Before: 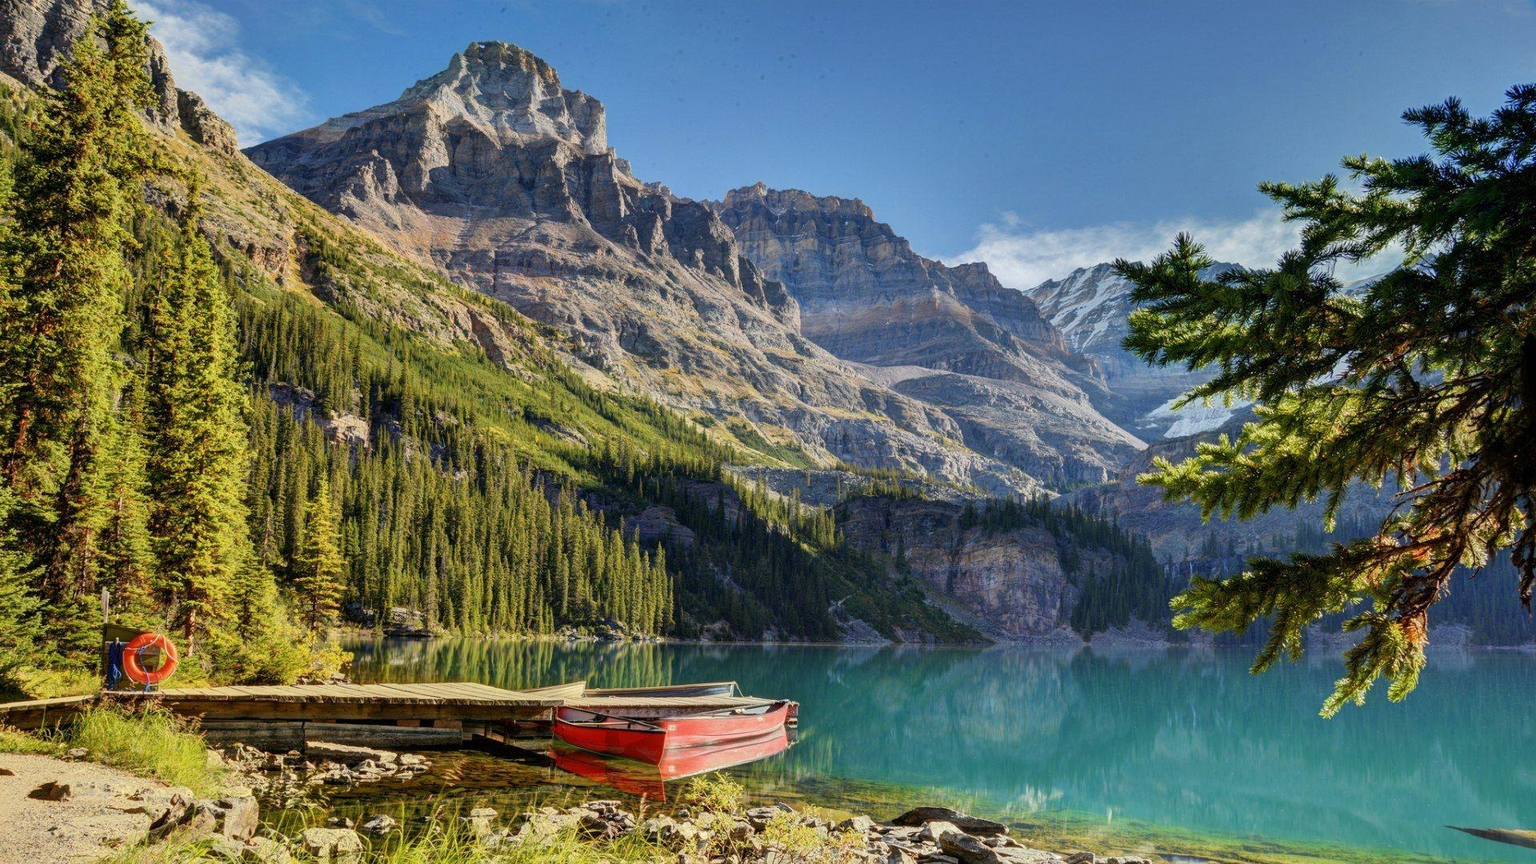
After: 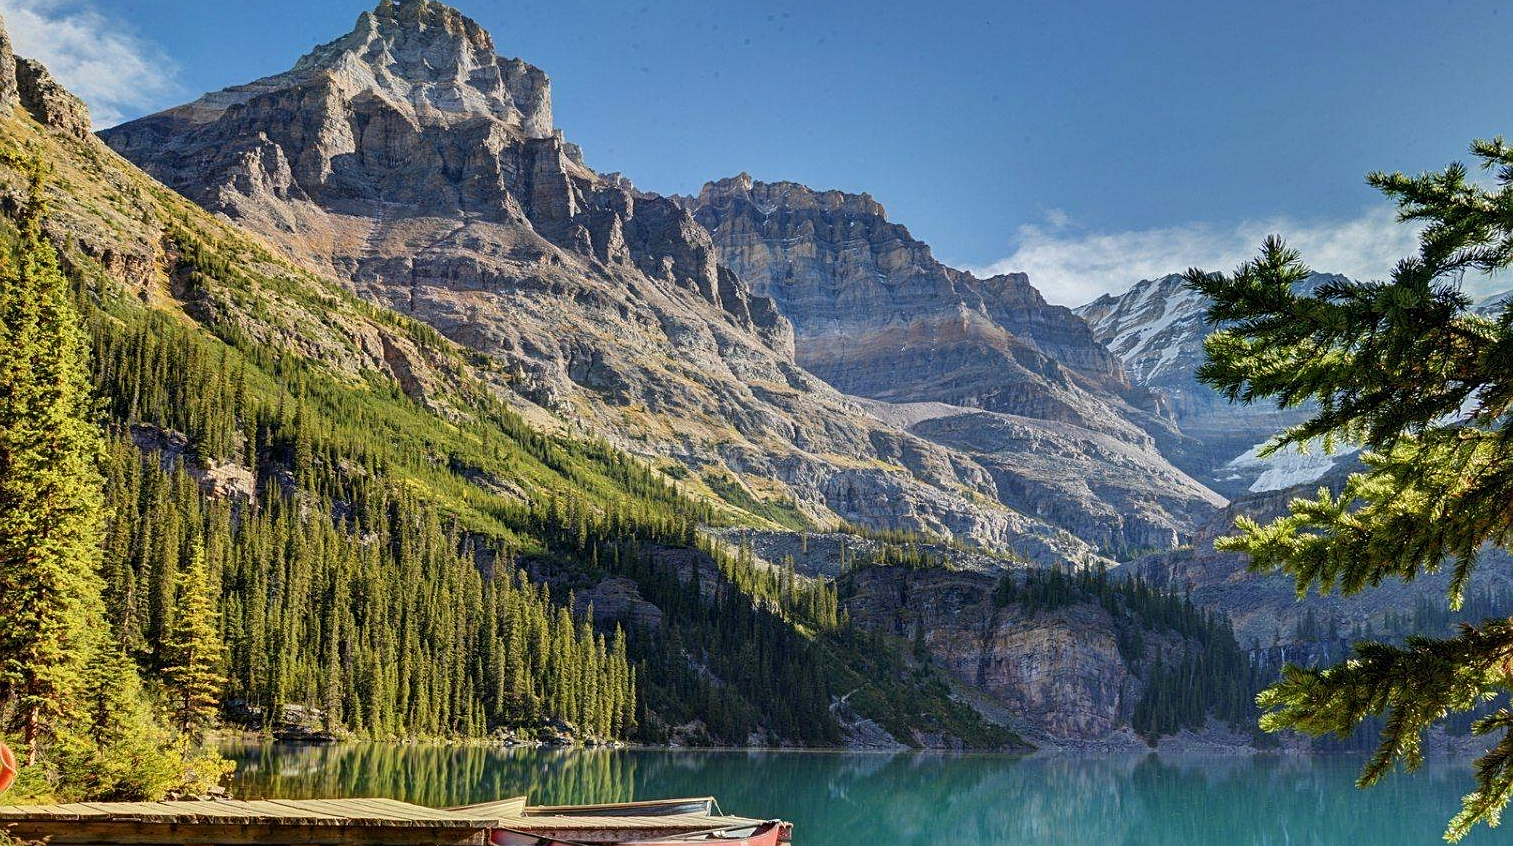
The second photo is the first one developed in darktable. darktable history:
sharpen: on, module defaults
crop and rotate: left 10.778%, top 5.135%, right 10.385%, bottom 16.493%
